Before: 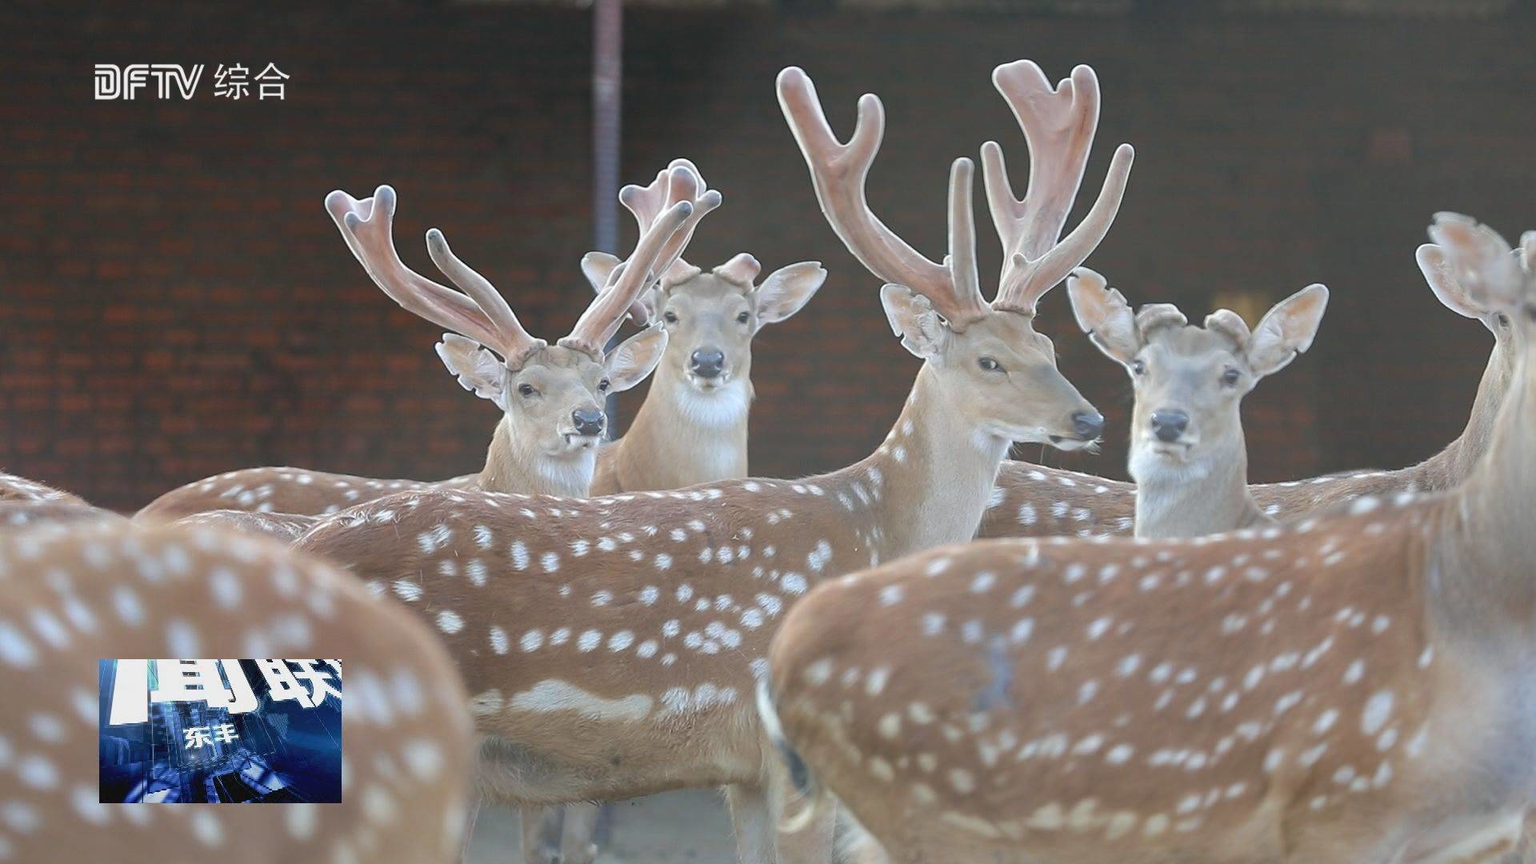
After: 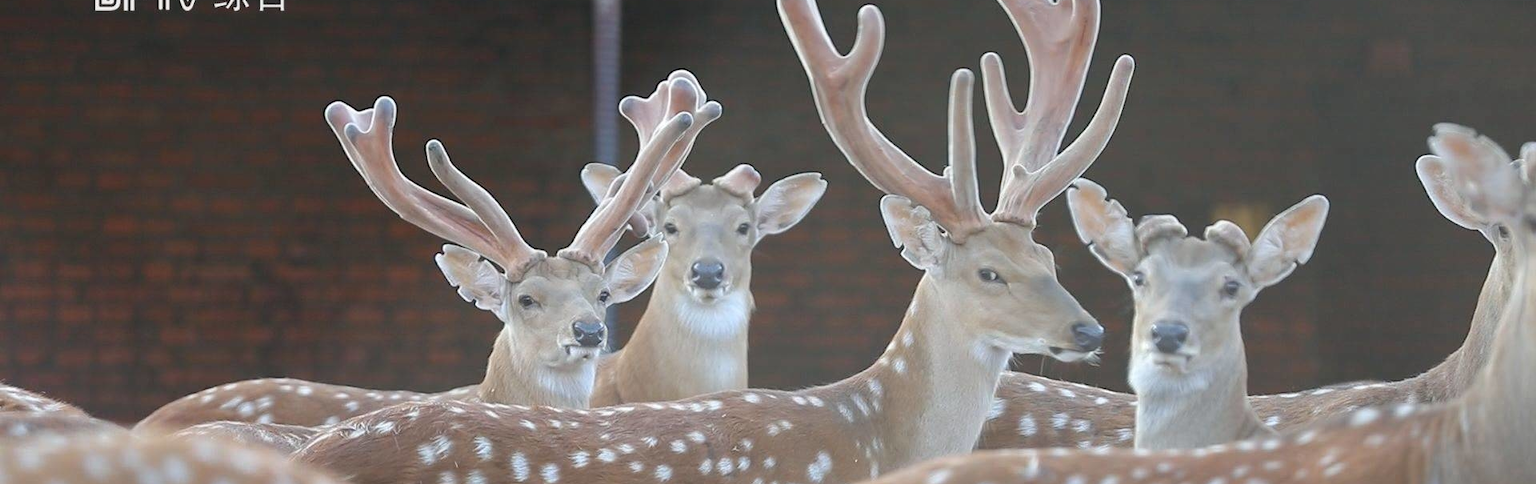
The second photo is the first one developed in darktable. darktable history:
crop and rotate: top 10.441%, bottom 33.373%
